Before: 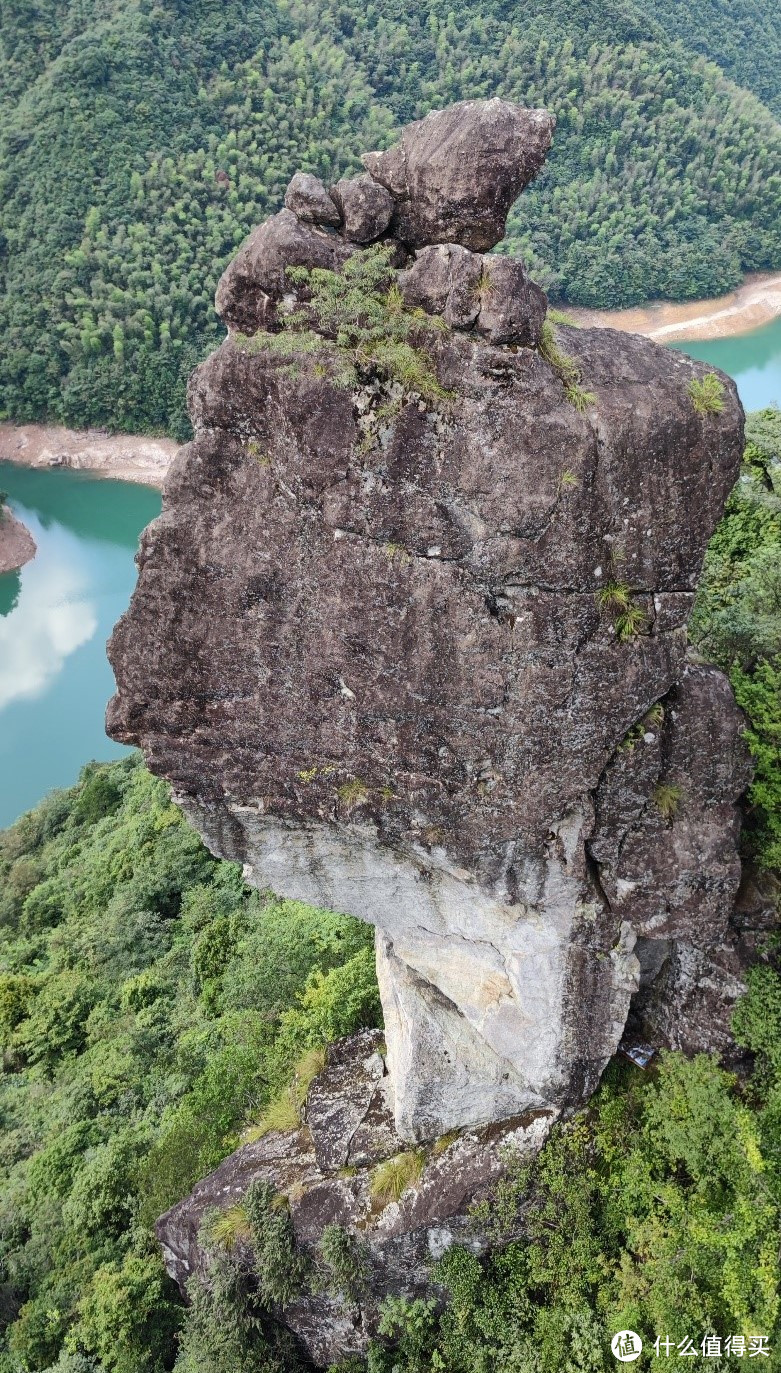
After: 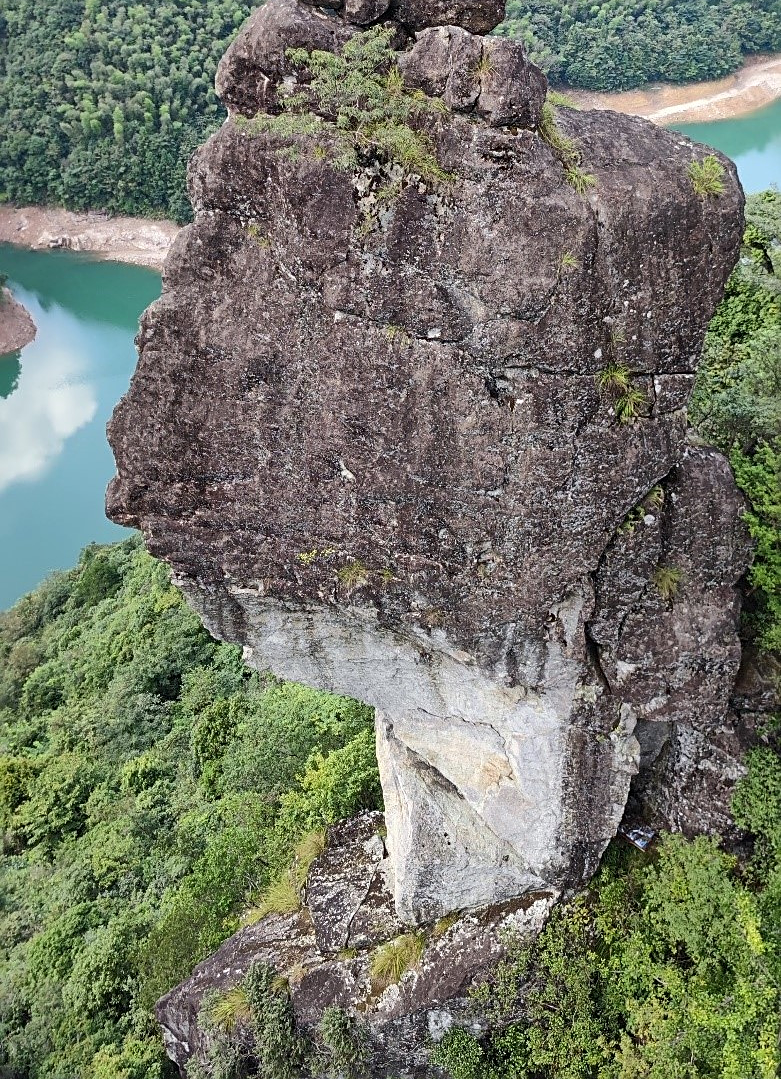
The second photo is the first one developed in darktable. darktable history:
crop and rotate: top 15.879%, bottom 5.466%
sharpen: on, module defaults
shadows and highlights: radius 132.79, soften with gaussian
tone equalizer: mask exposure compensation -0.513 EV
